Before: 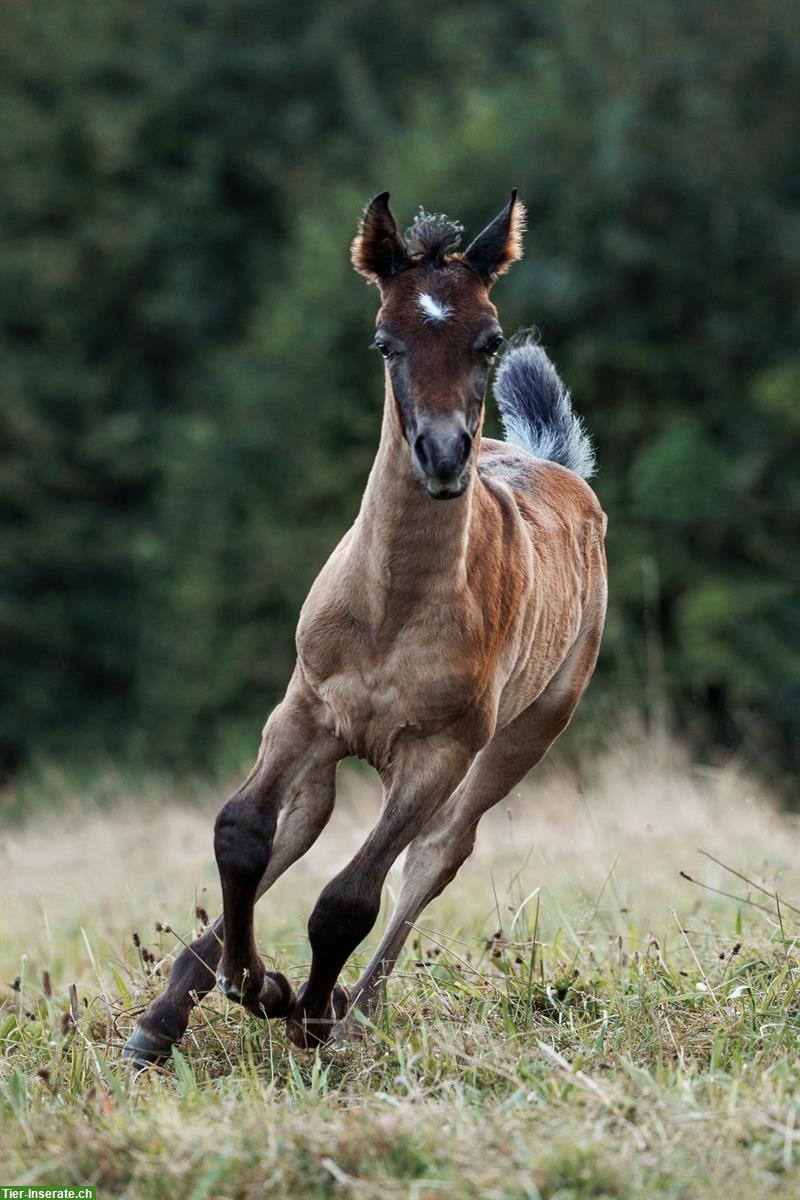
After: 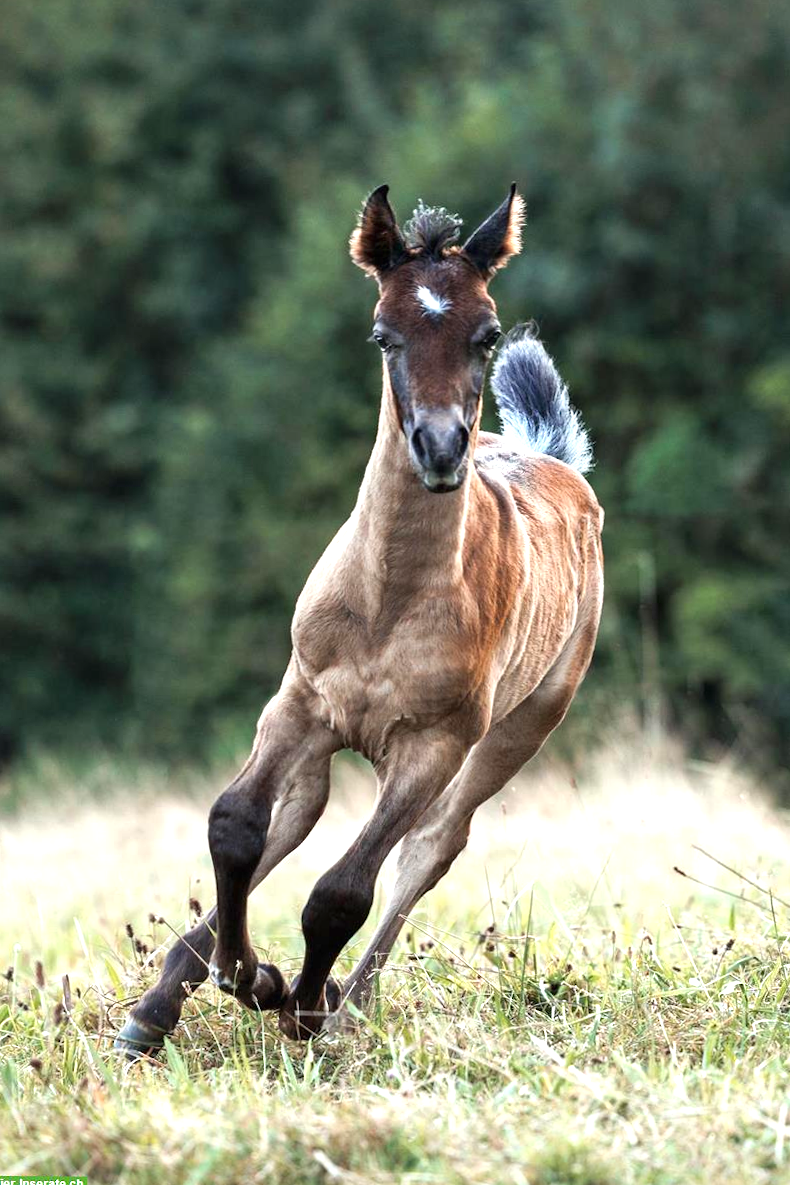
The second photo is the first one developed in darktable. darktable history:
exposure: black level correction 0, exposure 1.02 EV, compensate highlight preservation false
crop and rotate: angle -0.455°
